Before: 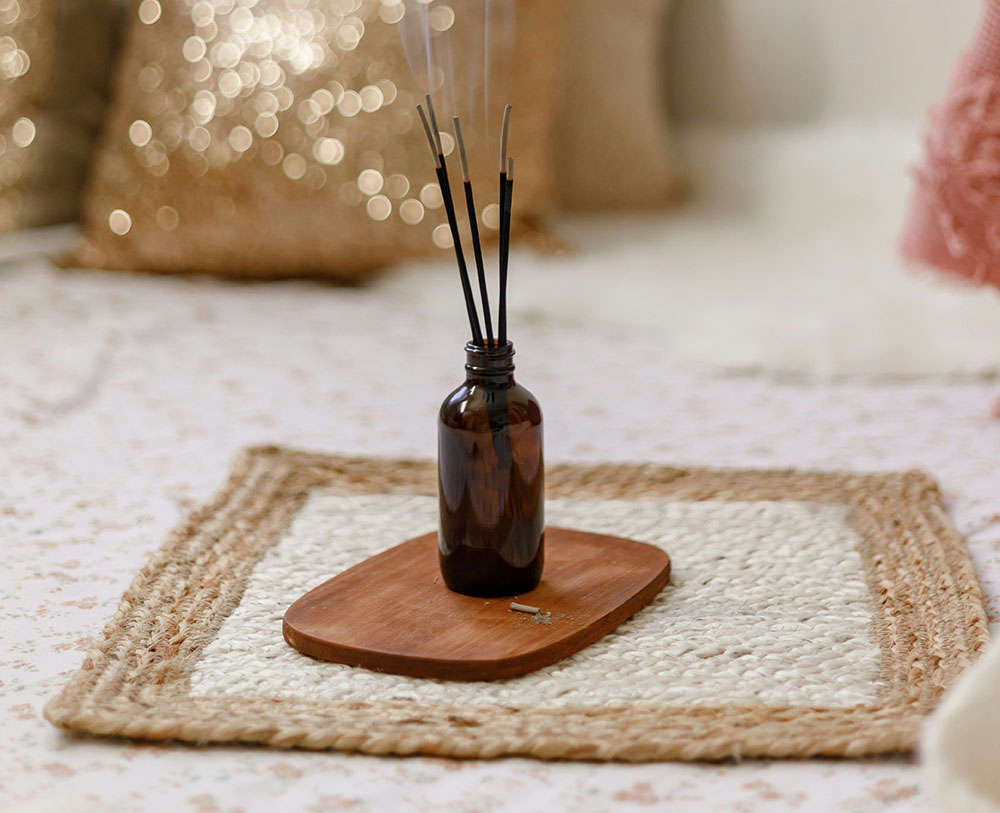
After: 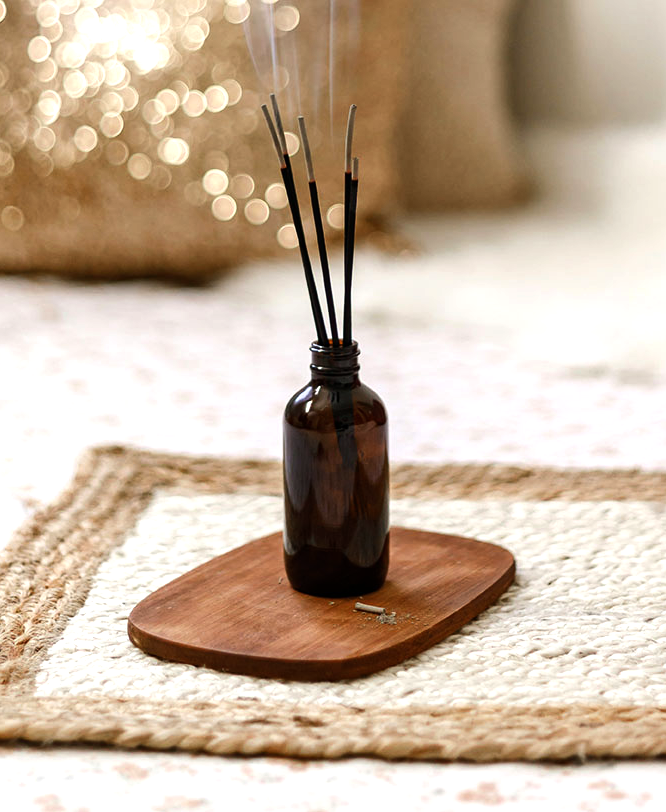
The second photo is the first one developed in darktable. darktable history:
tone equalizer: -8 EV -0.75 EV, -7 EV -0.7 EV, -6 EV -0.6 EV, -5 EV -0.4 EV, -3 EV 0.4 EV, -2 EV 0.6 EV, -1 EV 0.7 EV, +0 EV 0.75 EV, edges refinement/feathering 500, mask exposure compensation -1.57 EV, preserve details no
crop and rotate: left 15.546%, right 17.787%
